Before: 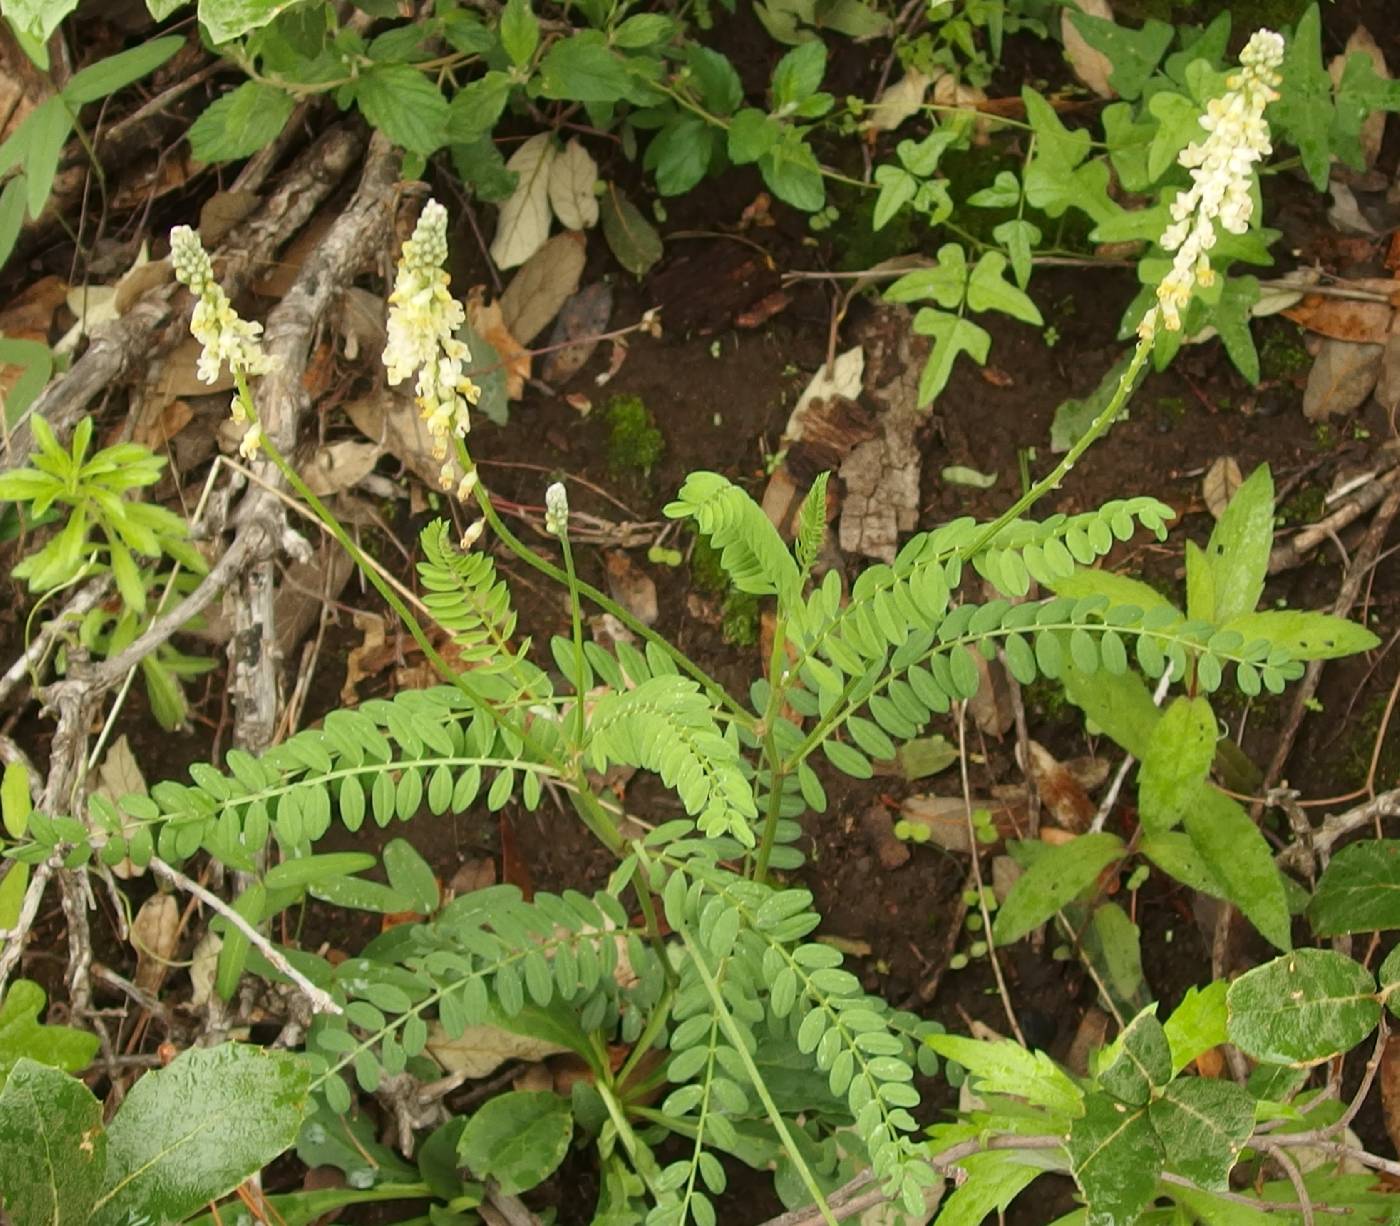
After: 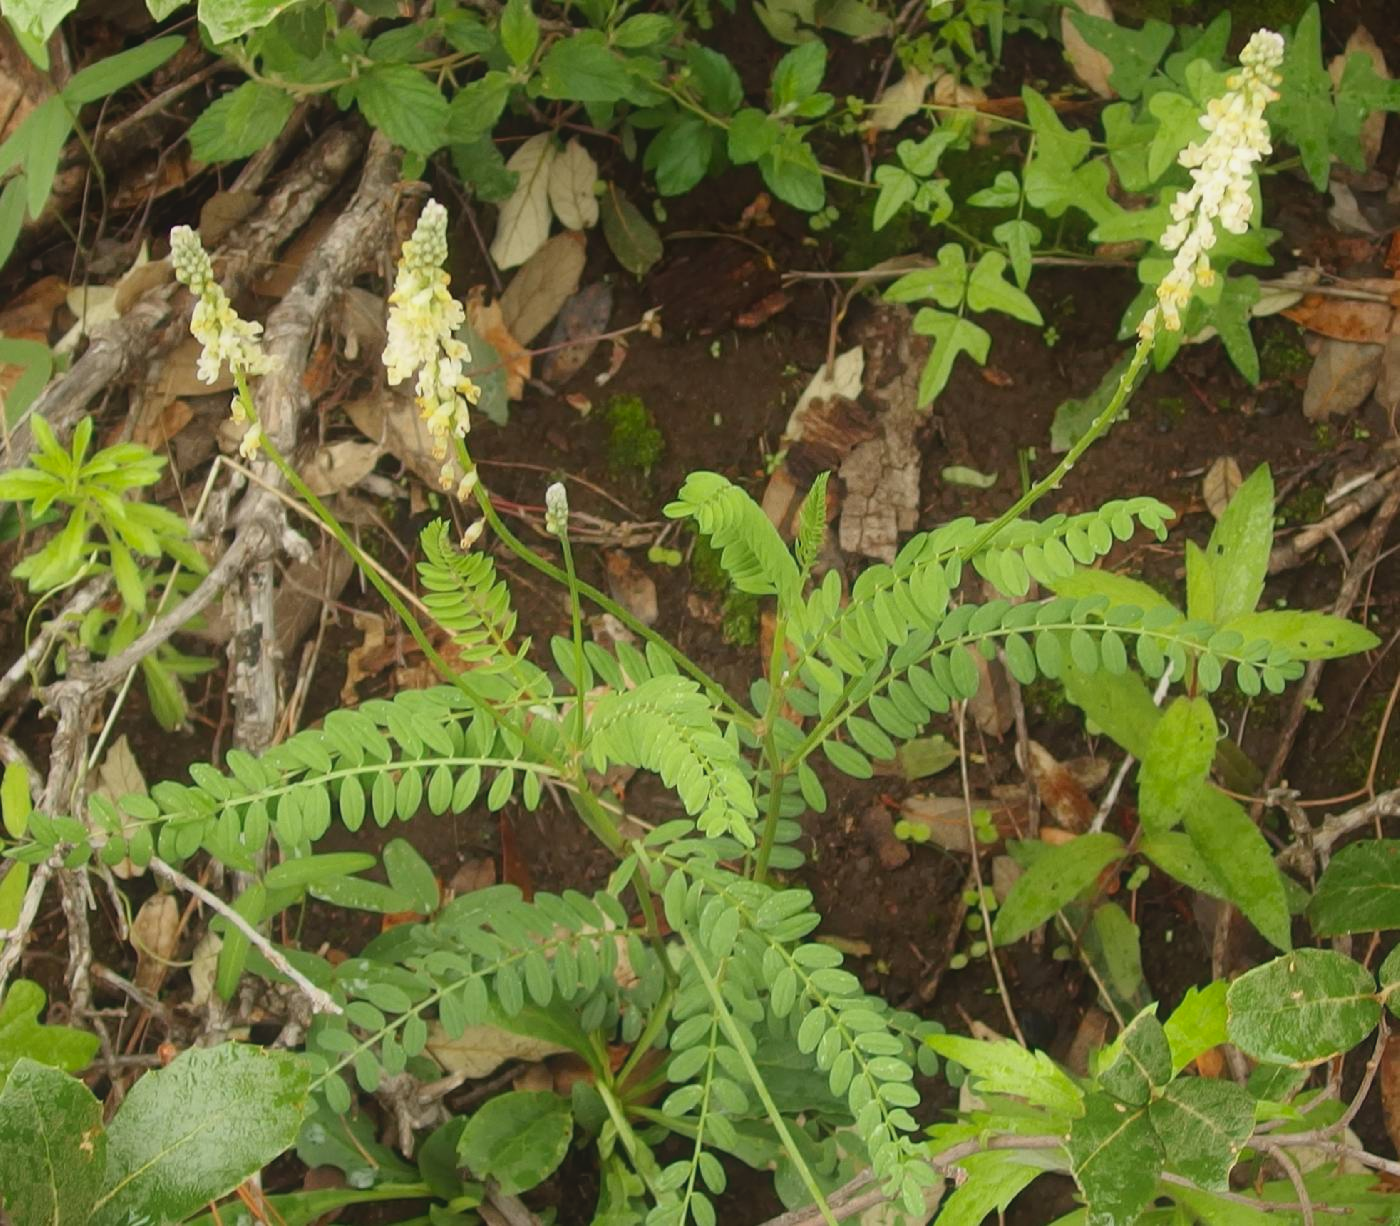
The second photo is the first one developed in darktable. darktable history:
white balance: emerald 1
contrast equalizer: y [[0.46, 0.454, 0.451, 0.451, 0.455, 0.46], [0.5 ×6], [0.5 ×6], [0 ×6], [0 ×6]]
